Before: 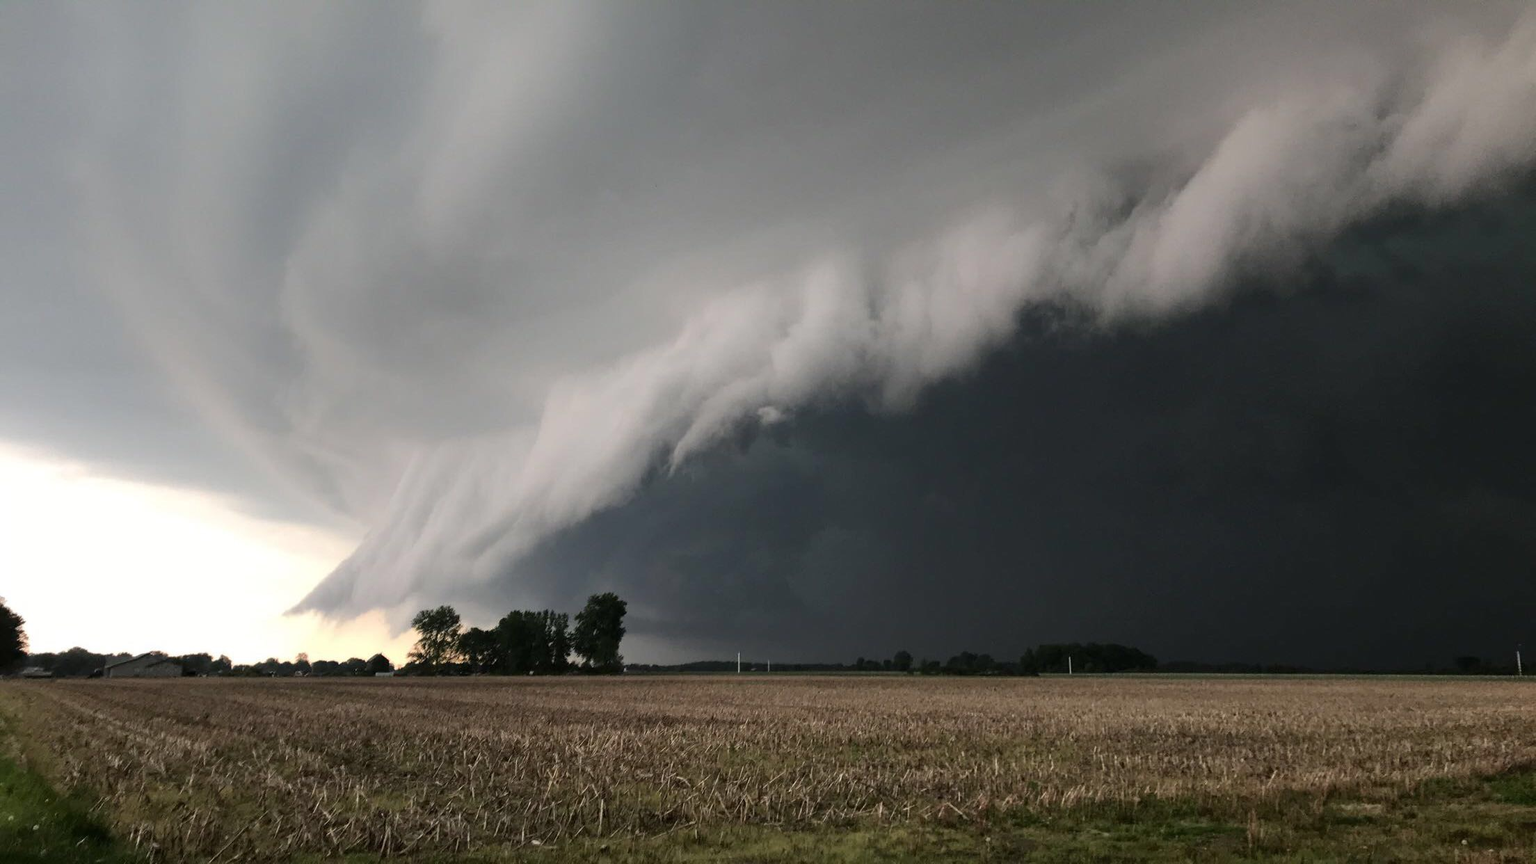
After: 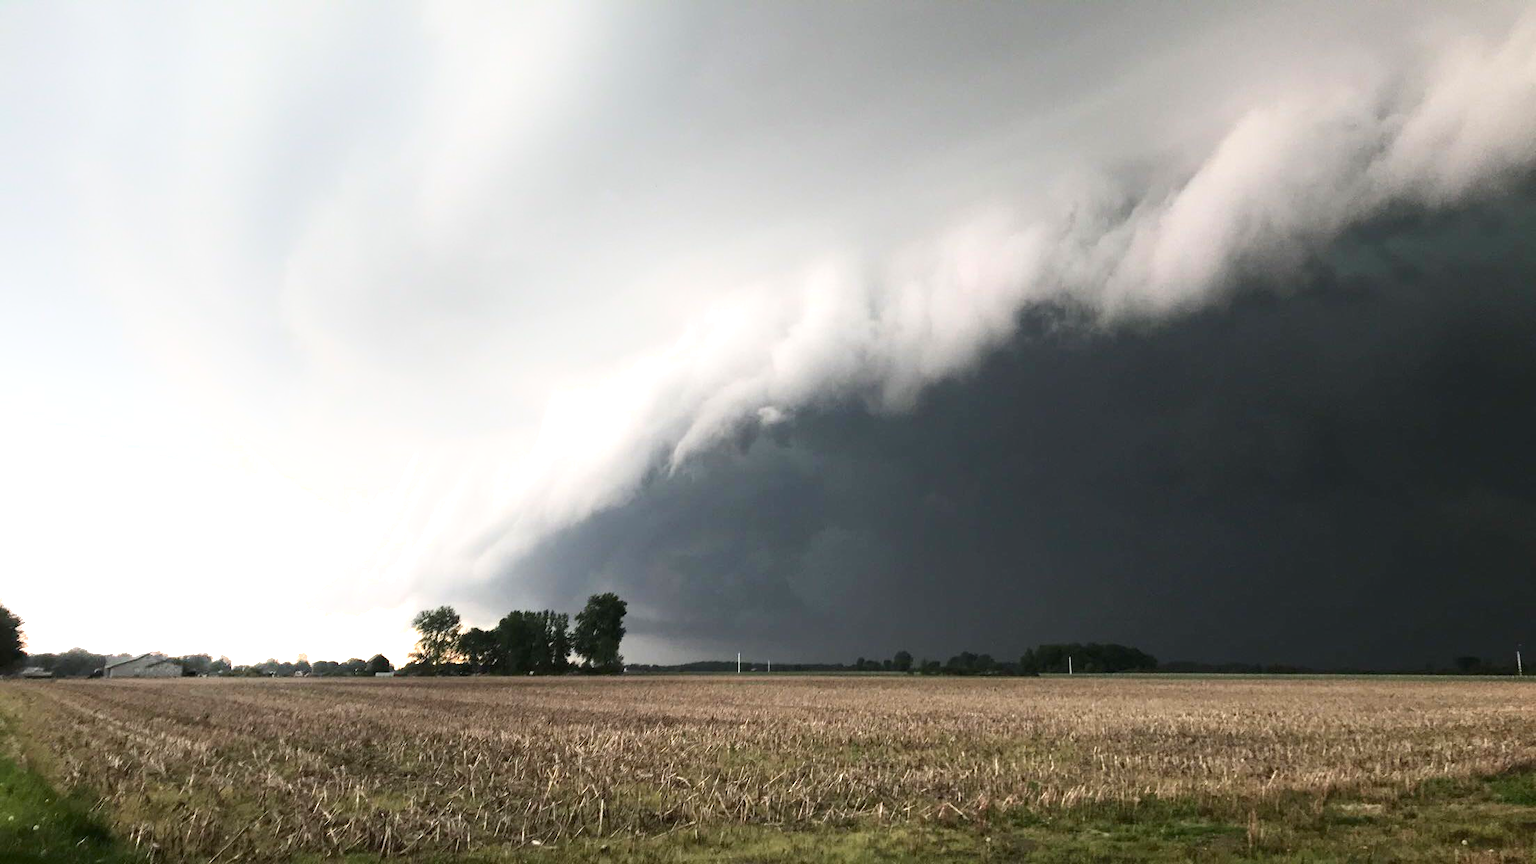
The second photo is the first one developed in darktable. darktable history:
shadows and highlights: shadows -40.15, highlights 62.88, soften with gaussian
exposure: black level correction 0, exposure 1.1 EV, compensate highlight preservation false
